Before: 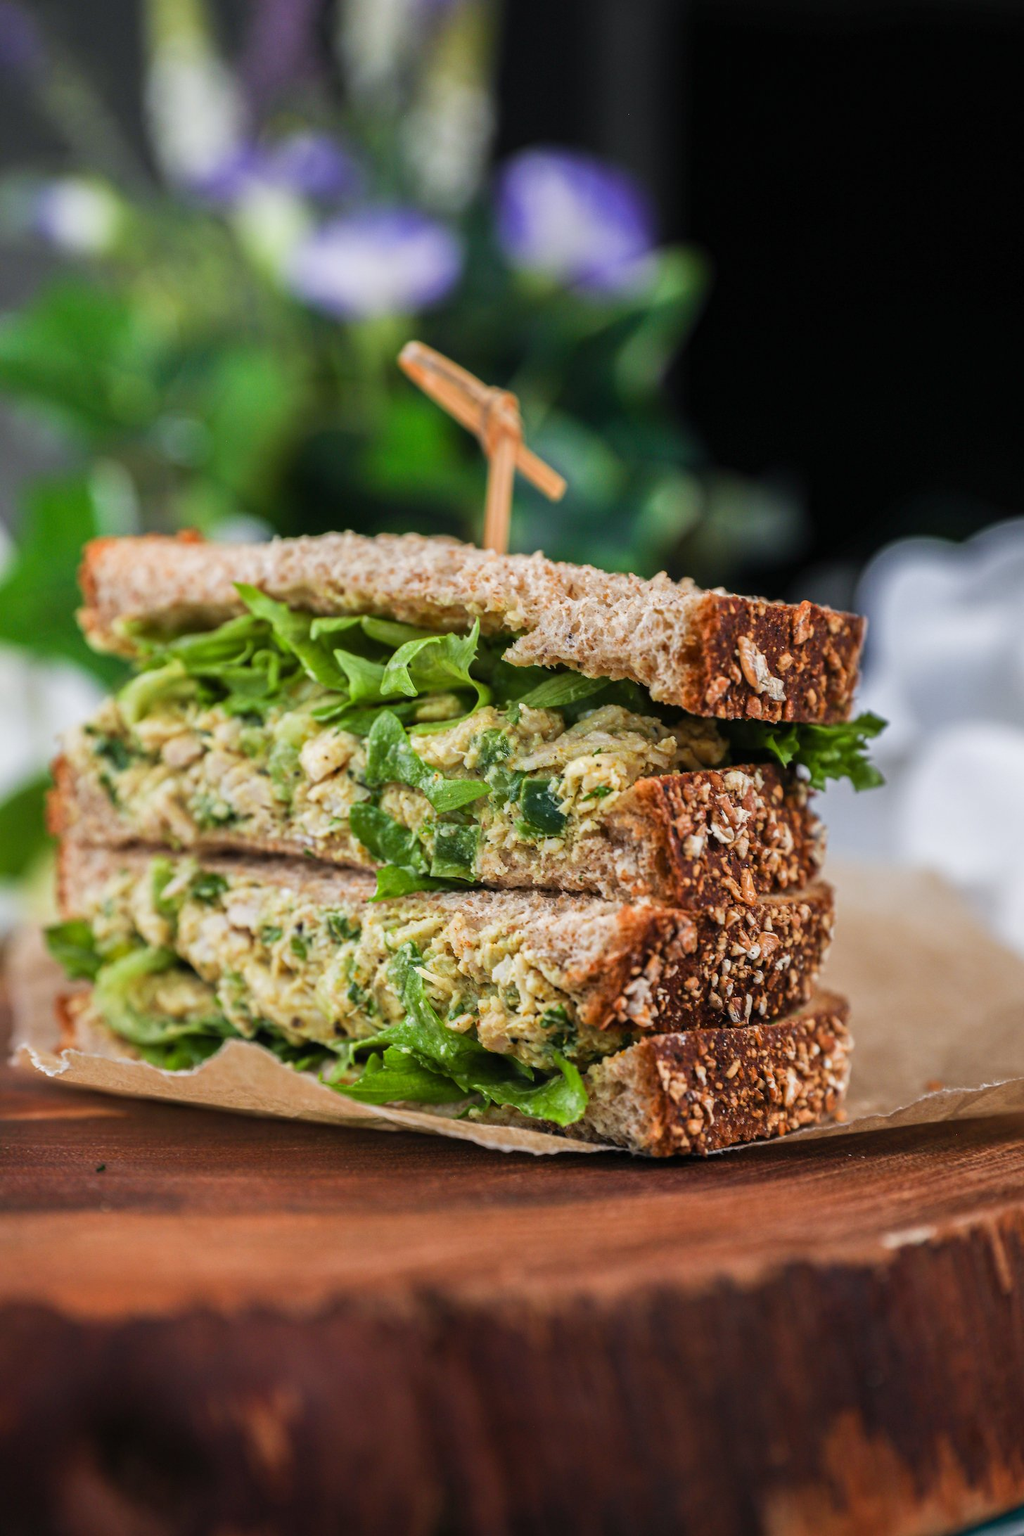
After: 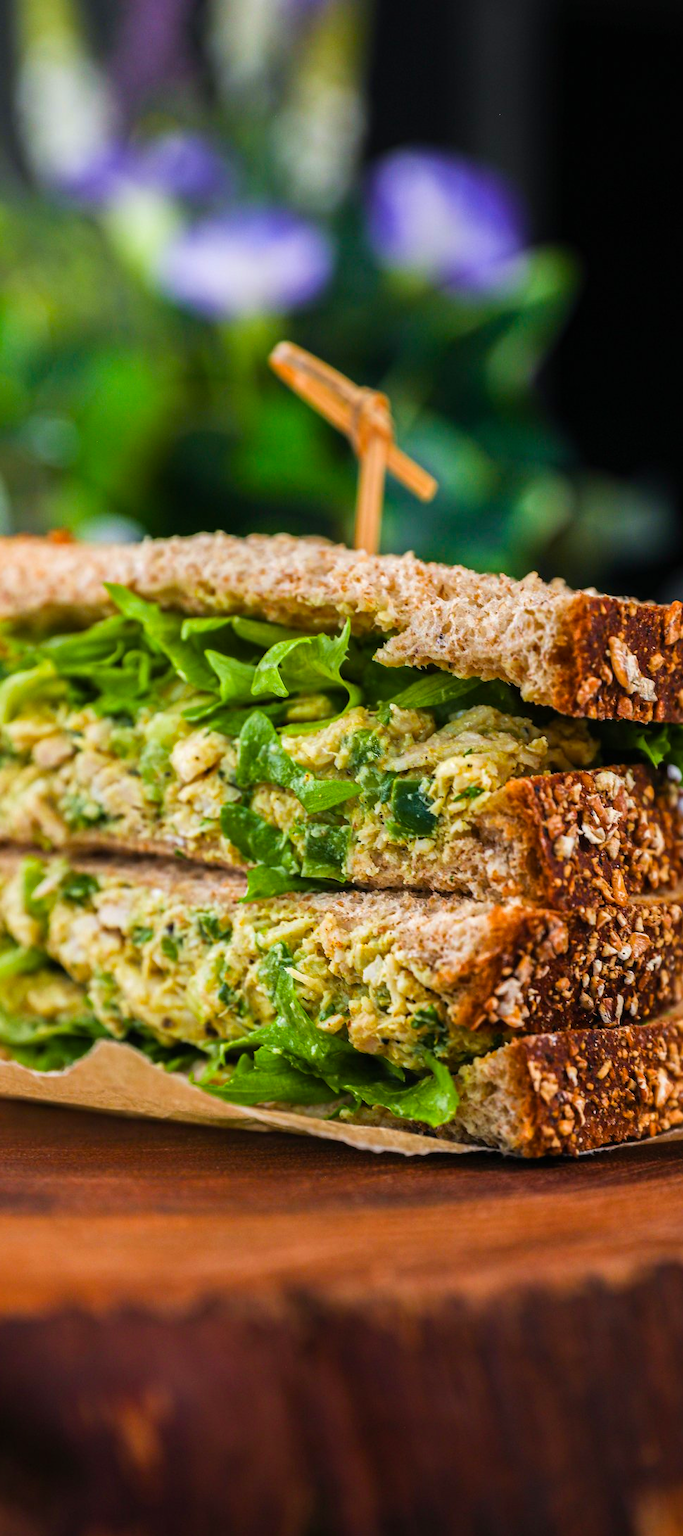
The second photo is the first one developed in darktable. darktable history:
crop and rotate: left 12.664%, right 20.565%
velvia: strength 14.53%
color balance rgb: perceptual saturation grading › global saturation 19.3%, global vibrance 25.962%, contrast 5.907%
